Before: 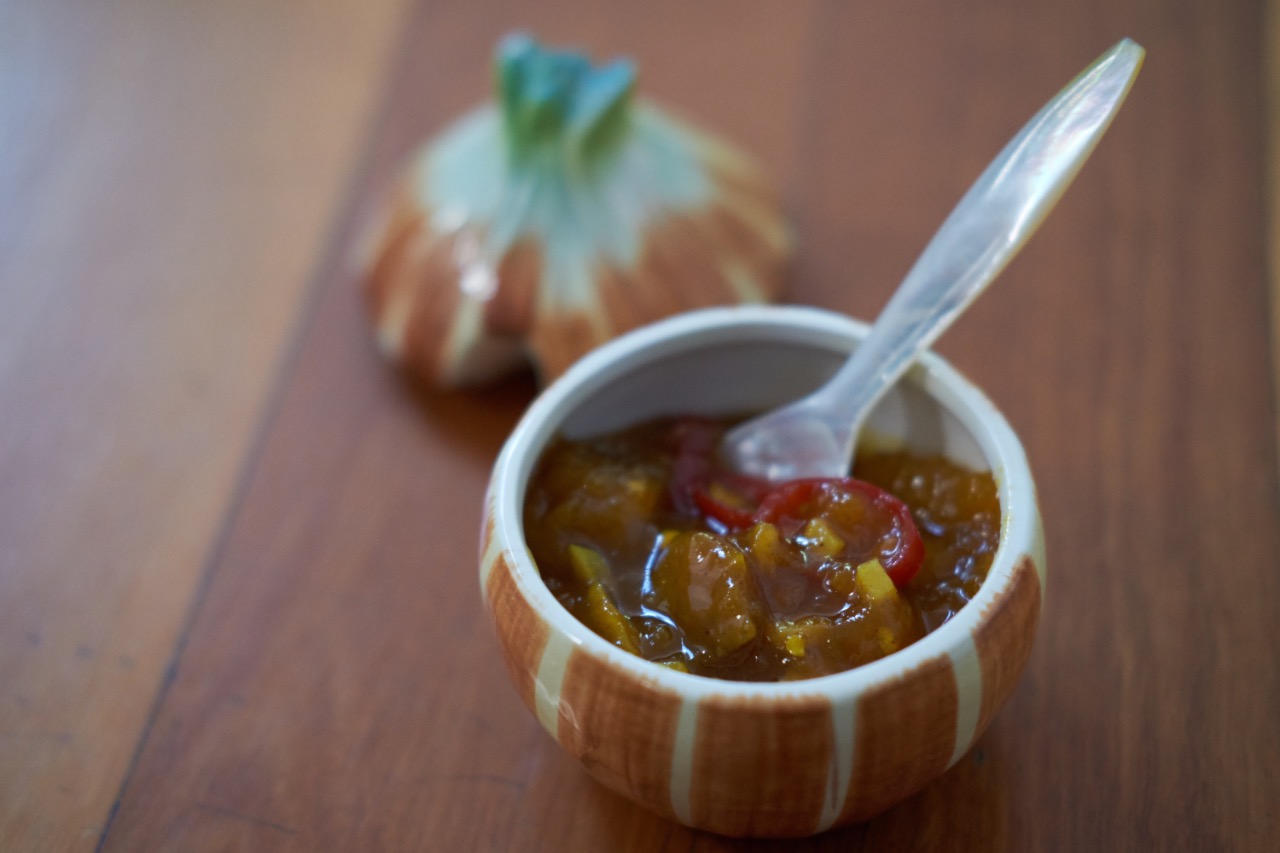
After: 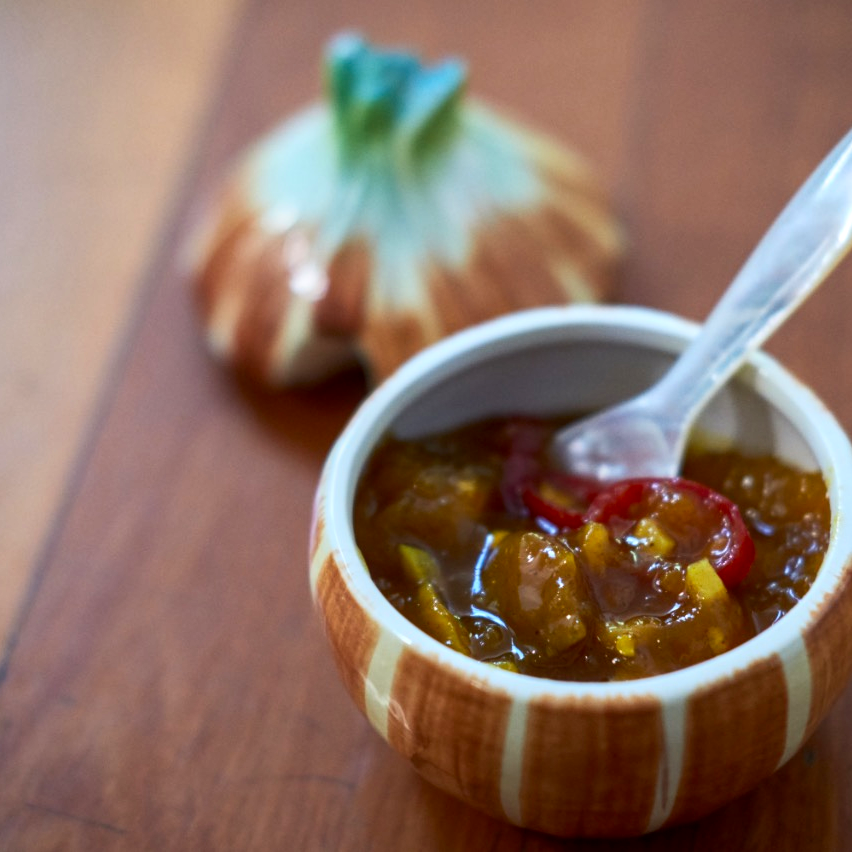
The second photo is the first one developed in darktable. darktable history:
crop and rotate: left 13.352%, right 20.012%
contrast brightness saturation: contrast 0.228, brightness 0.107, saturation 0.289
local contrast: on, module defaults
